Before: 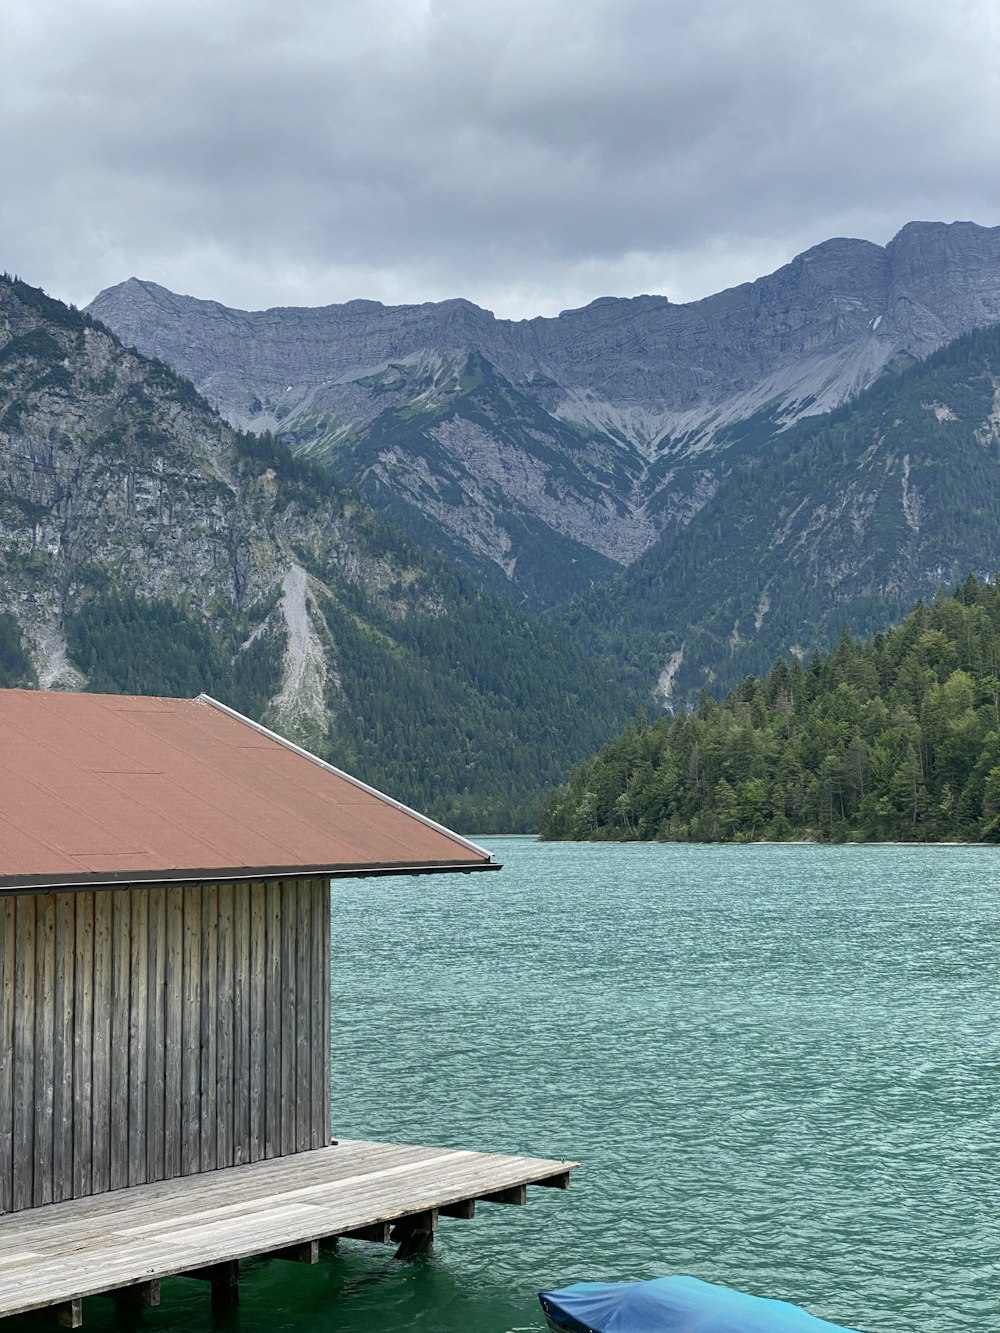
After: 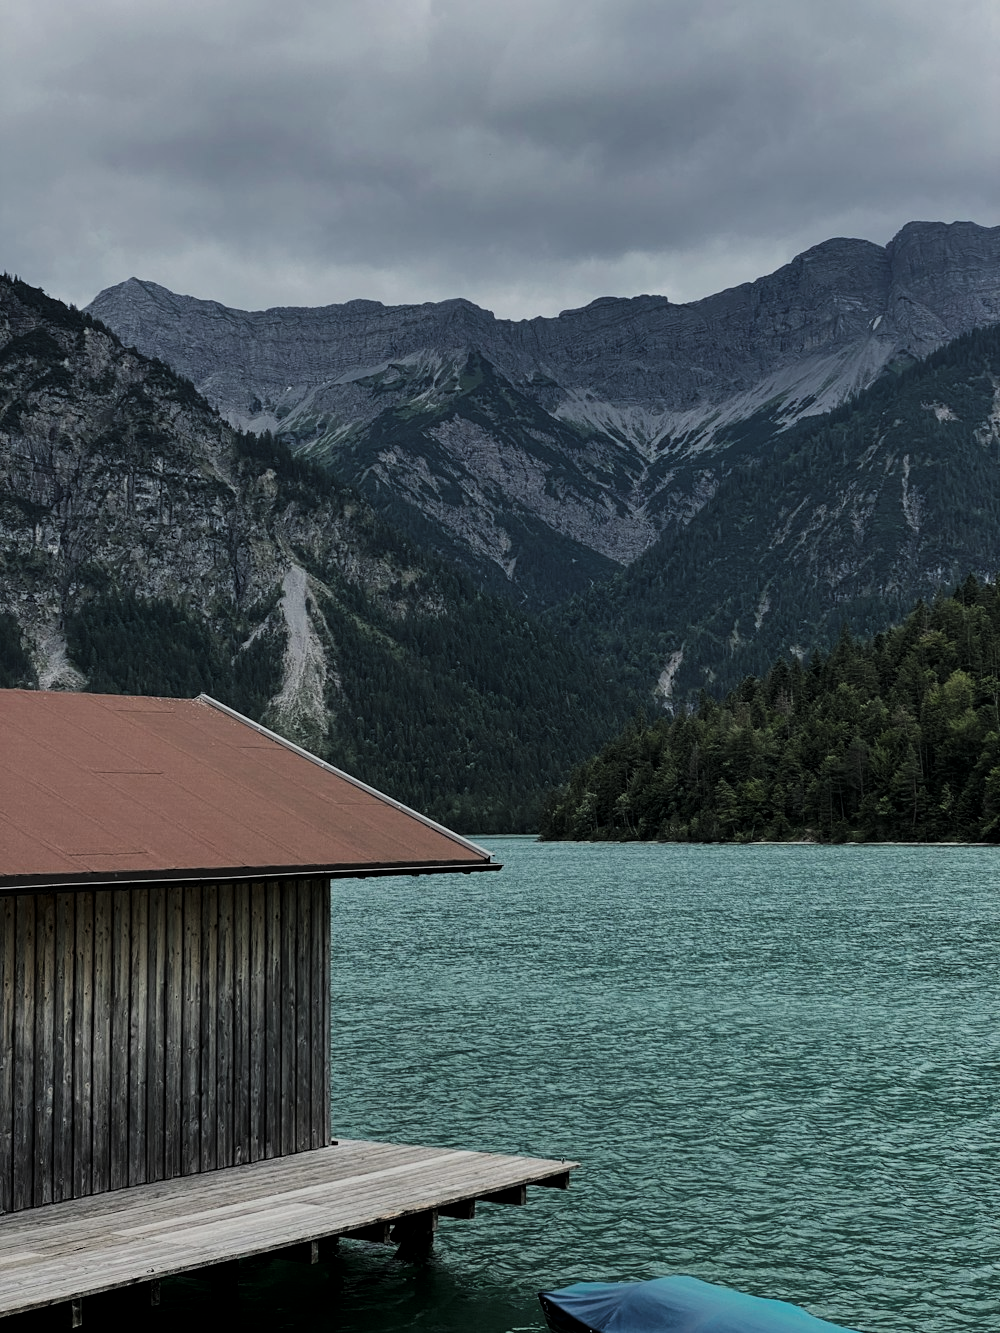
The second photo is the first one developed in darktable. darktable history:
filmic rgb: black relative exposure -7.65 EV, white relative exposure 4.56 EV, hardness 3.61, contrast 1.25
levels: levels [0, 0.618, 1]
